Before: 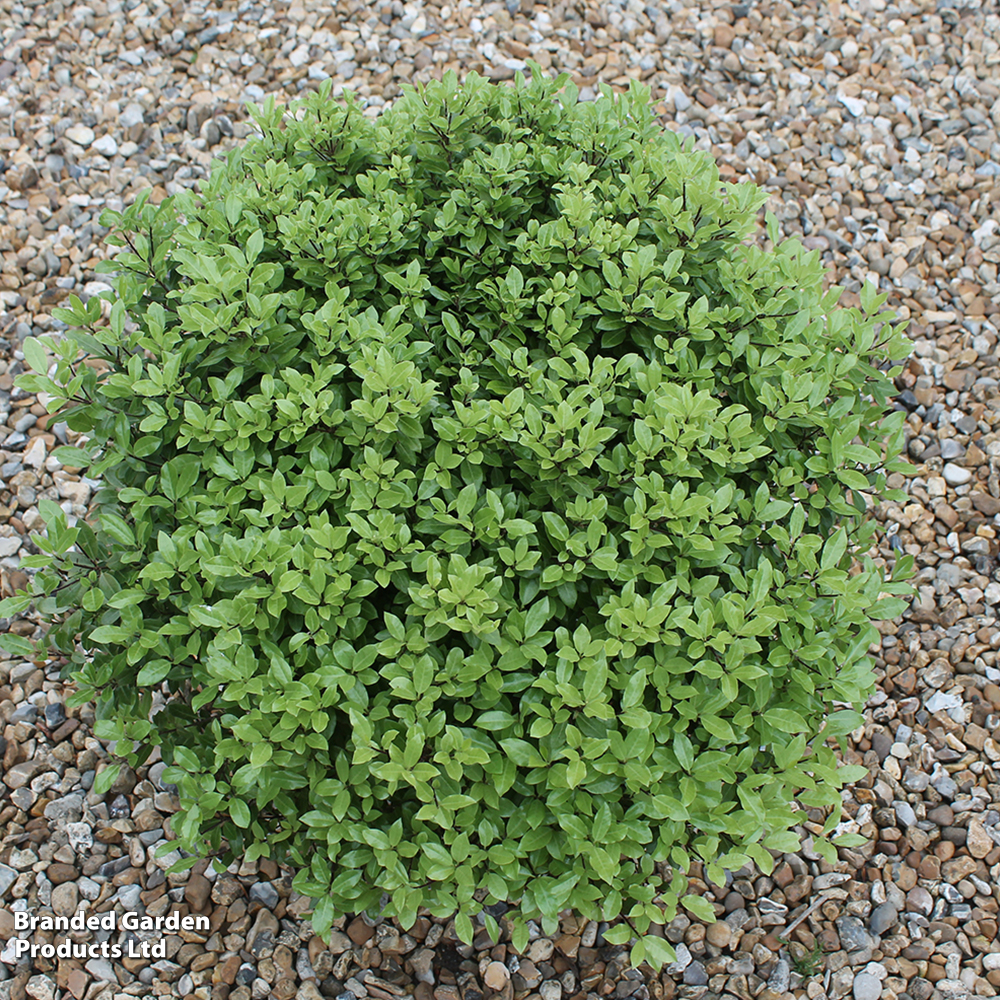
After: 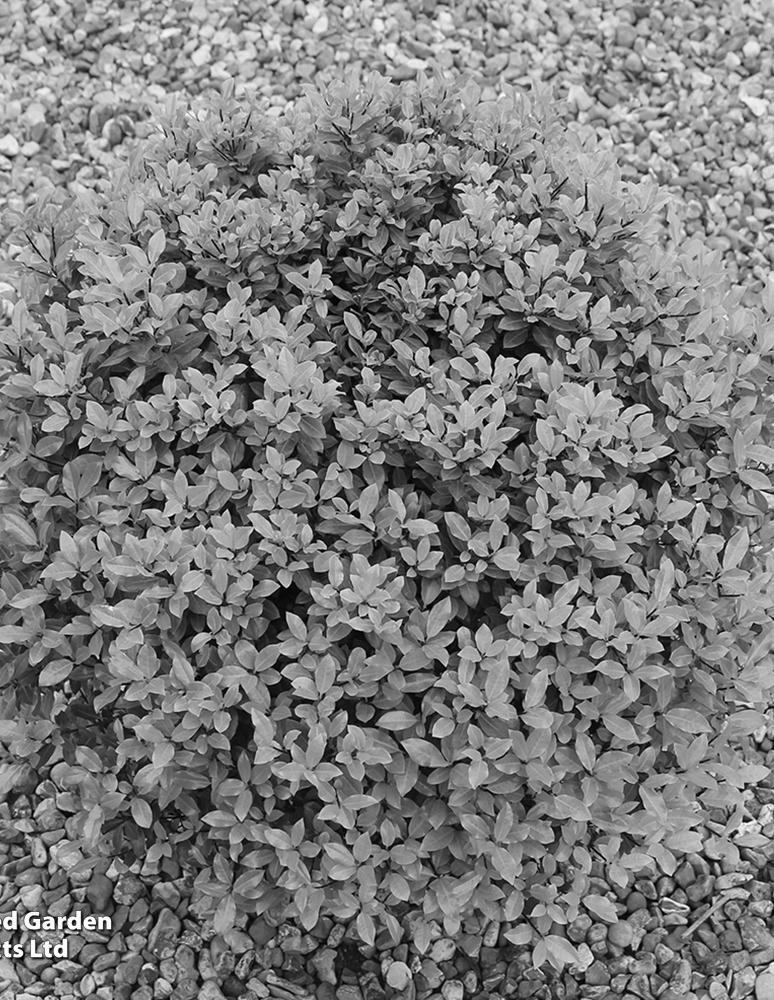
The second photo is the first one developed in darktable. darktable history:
crop: left 9.88%, right 12.664%
monochrome: a -6.99, b 35.61, size 1.4
white balance: red 0.976, blue 1.04
